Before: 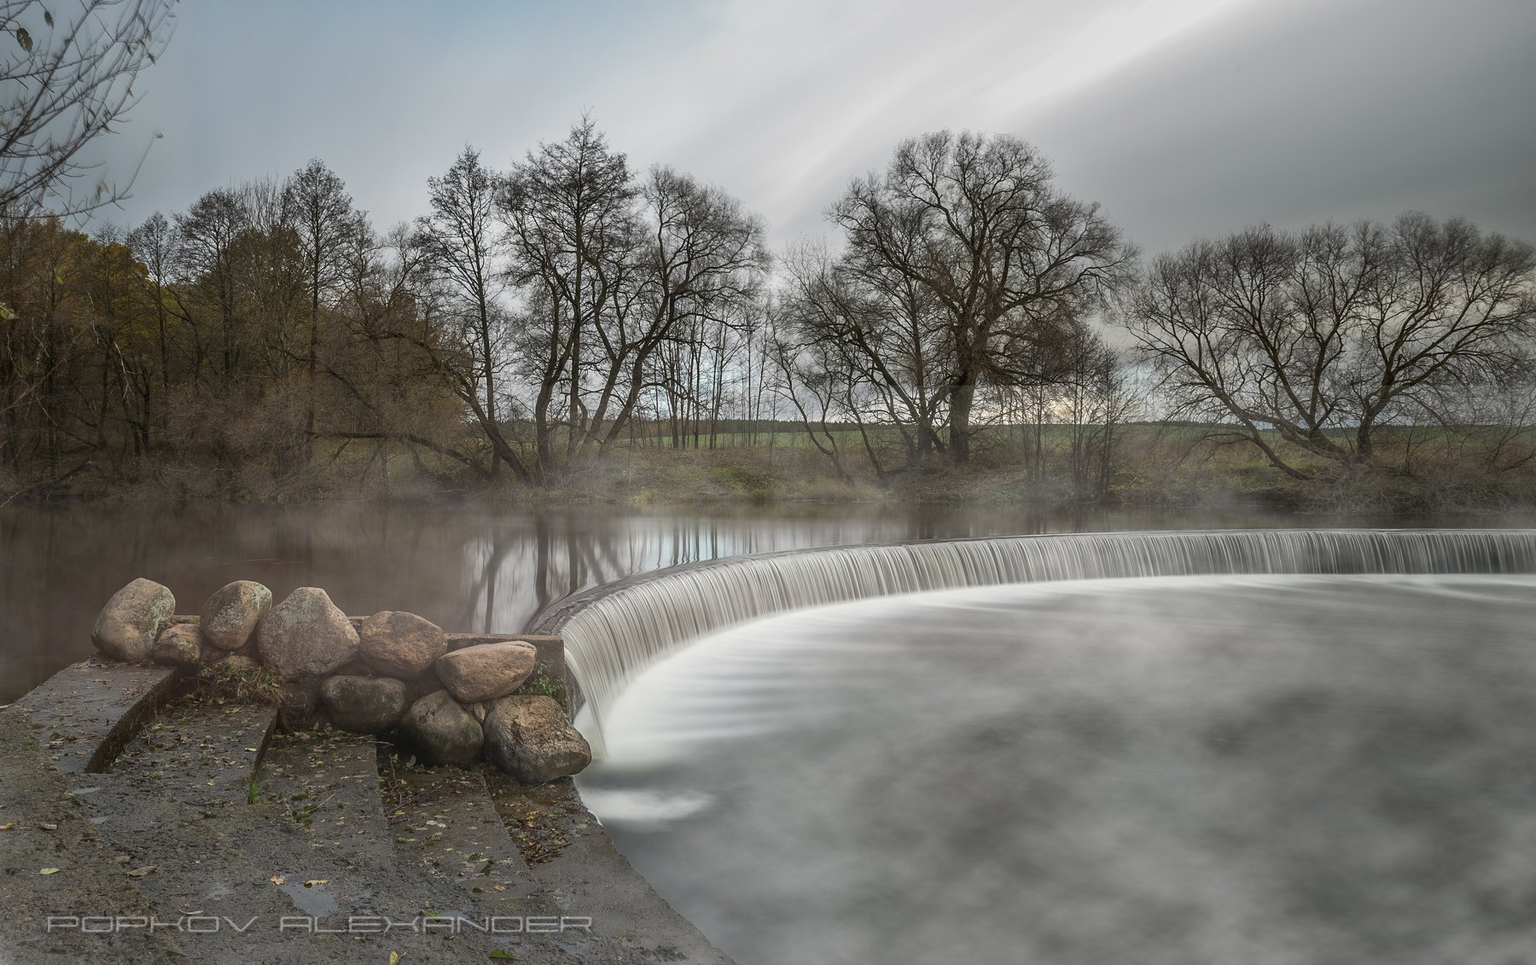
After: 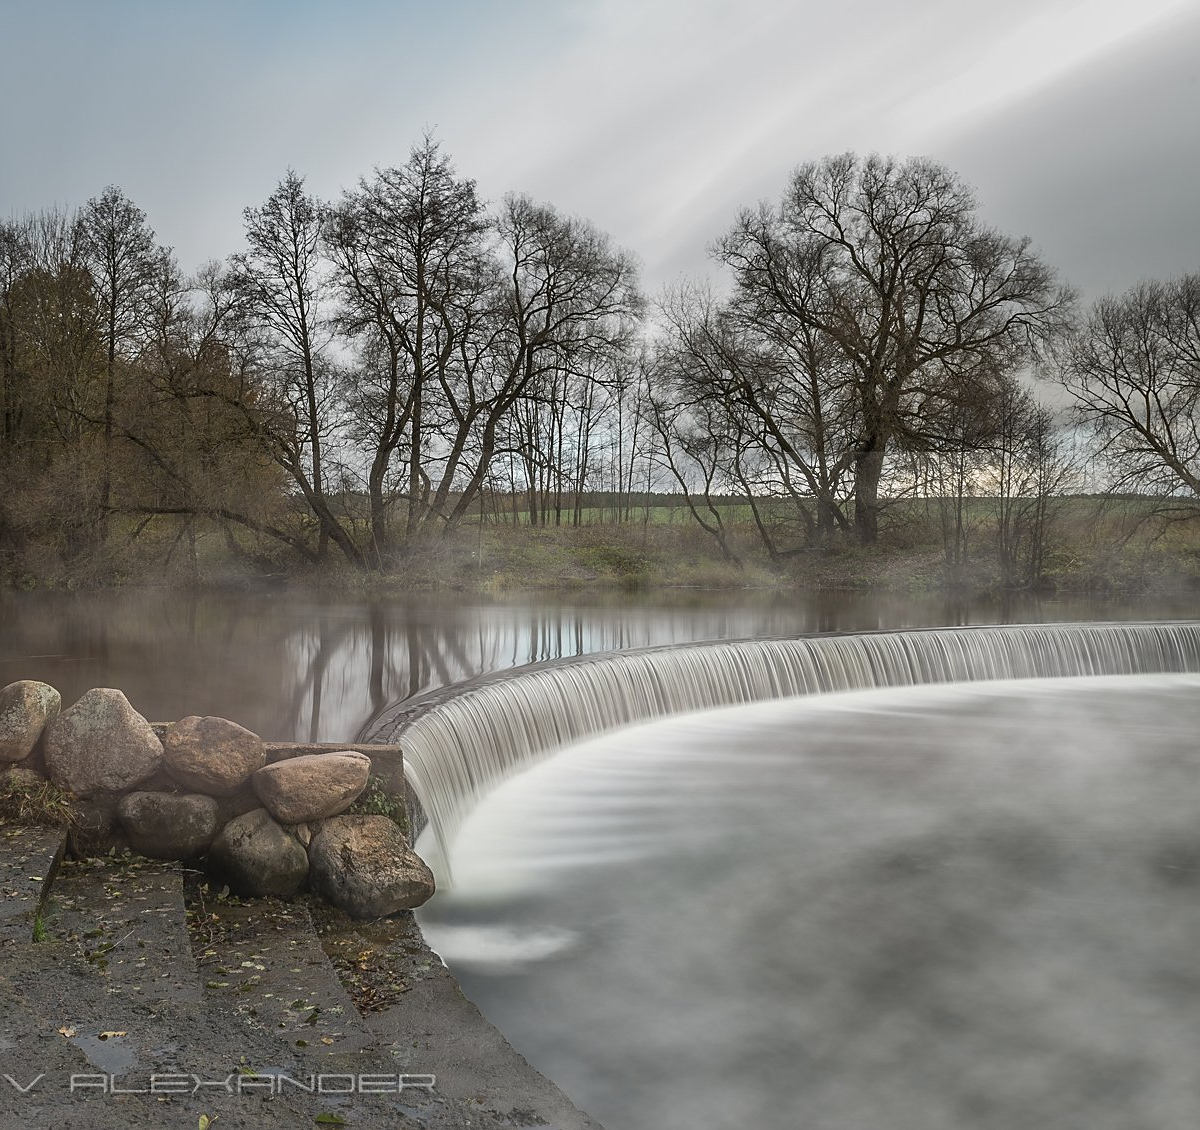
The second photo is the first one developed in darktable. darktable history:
sharpen: radius 1.883, amount 0.397, threshold 1.45
crop and rotate: left 14.362%, right 18.954%
